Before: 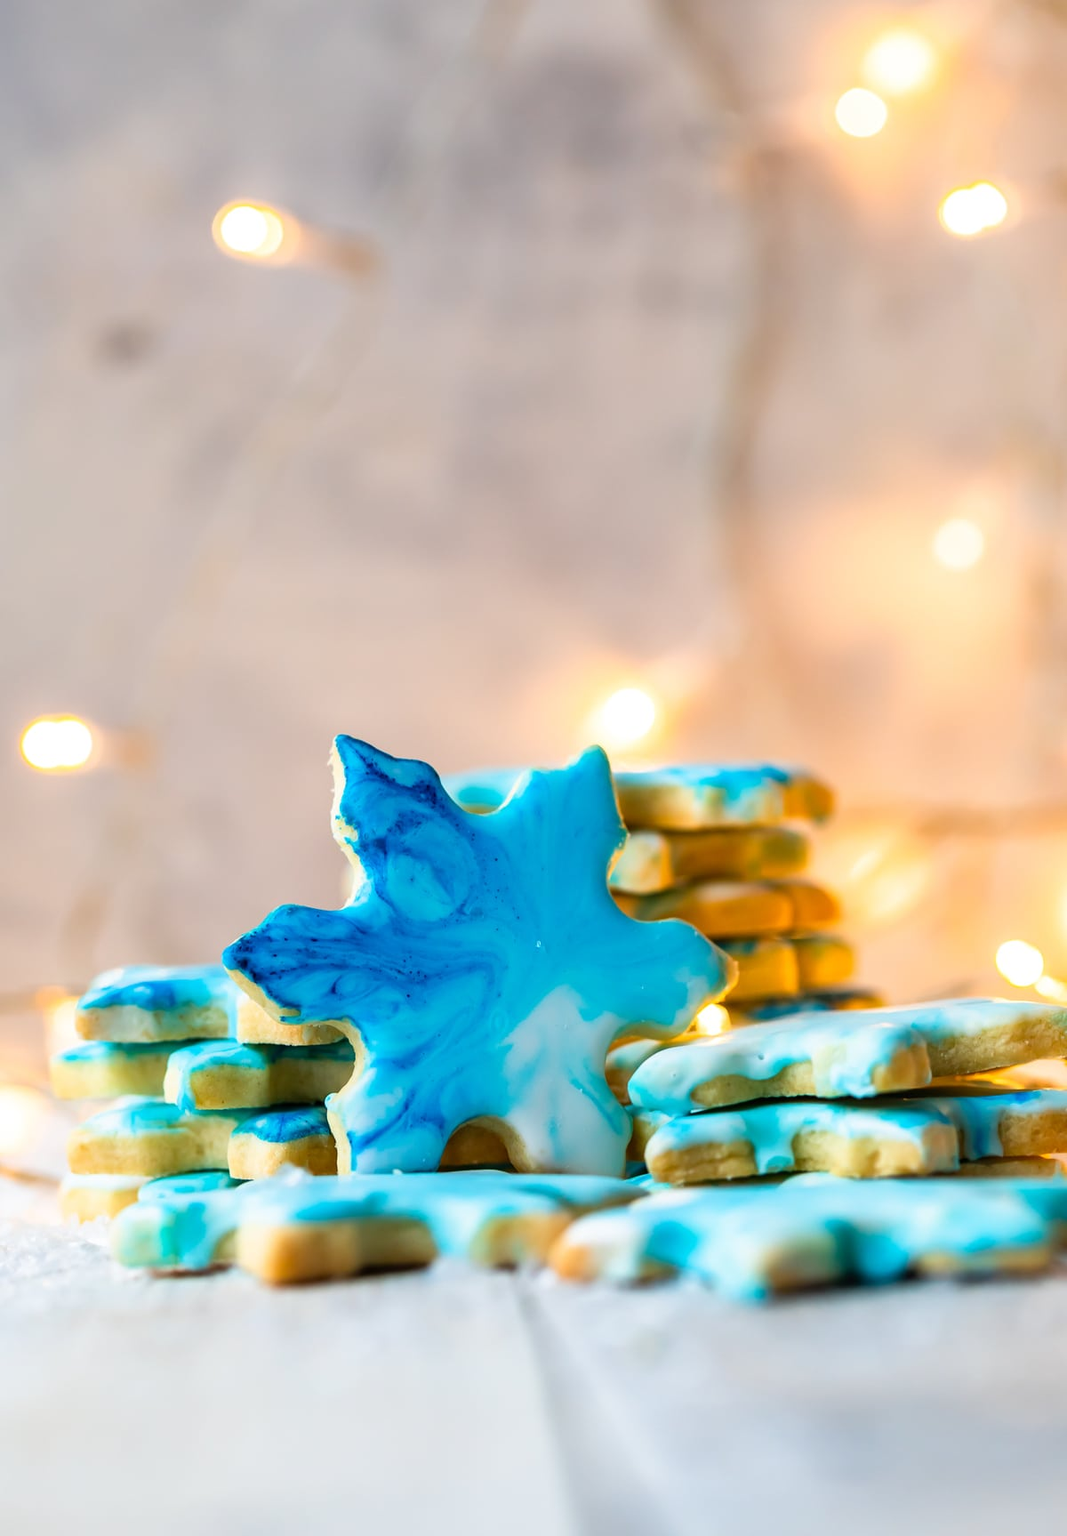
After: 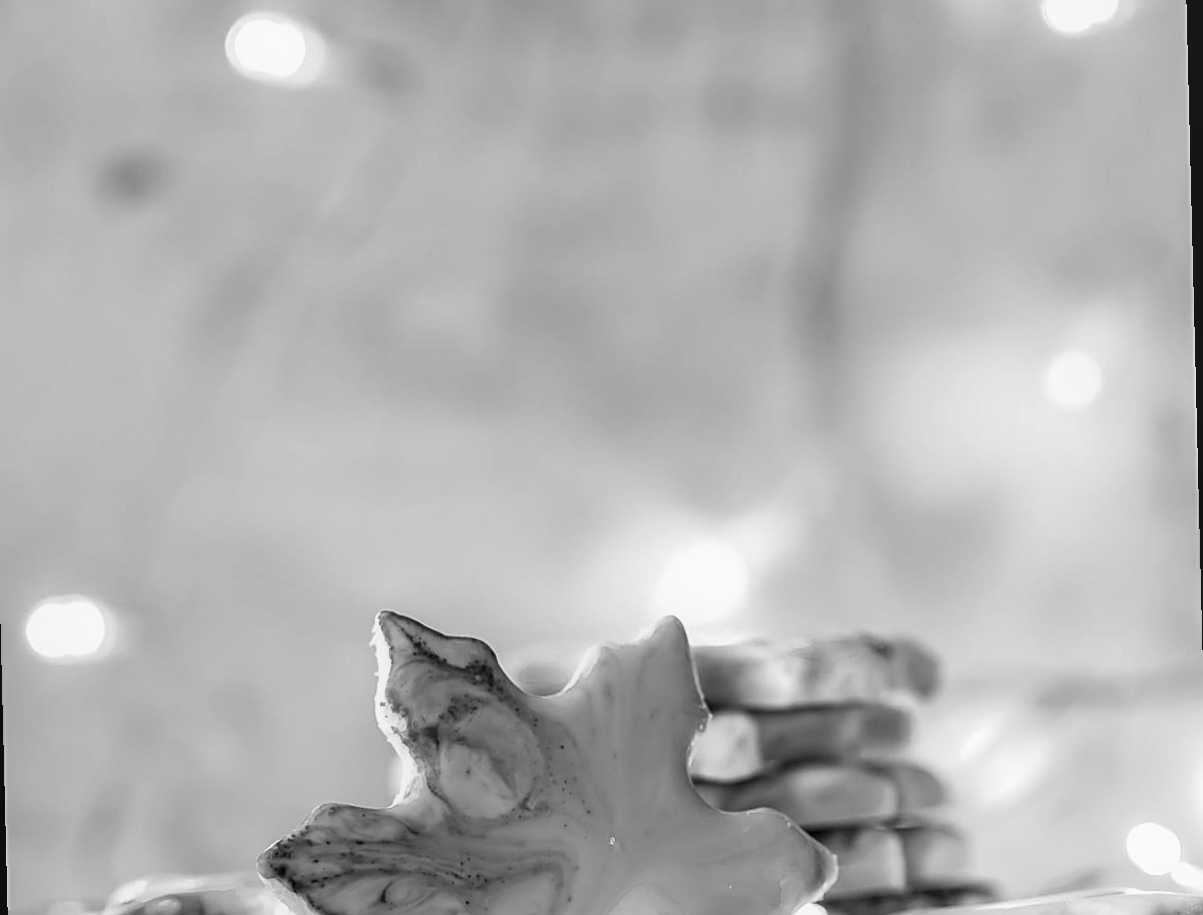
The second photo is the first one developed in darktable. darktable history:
sharpen: on, module defaults
rotate and perspective: rotation -1.42°, crop left 0.016, crop right 0.984, crop top 0.035, crop bottom 0.965
local contrast: detail 130%
velvia: strength 9.25%
tone curve: curves: ch1 [(0, 0) (0.108, 0.197) (0.5, 0.5) (0.681, 0.885) (1, 1)]; ch2 [(0, 0) (0.28, 0.151) (1, 1)], color space Lab, independent channels
monochrome: a 32, b 64, size 2.3
crop and rotate: top 10.605%, bottom 33.274%
